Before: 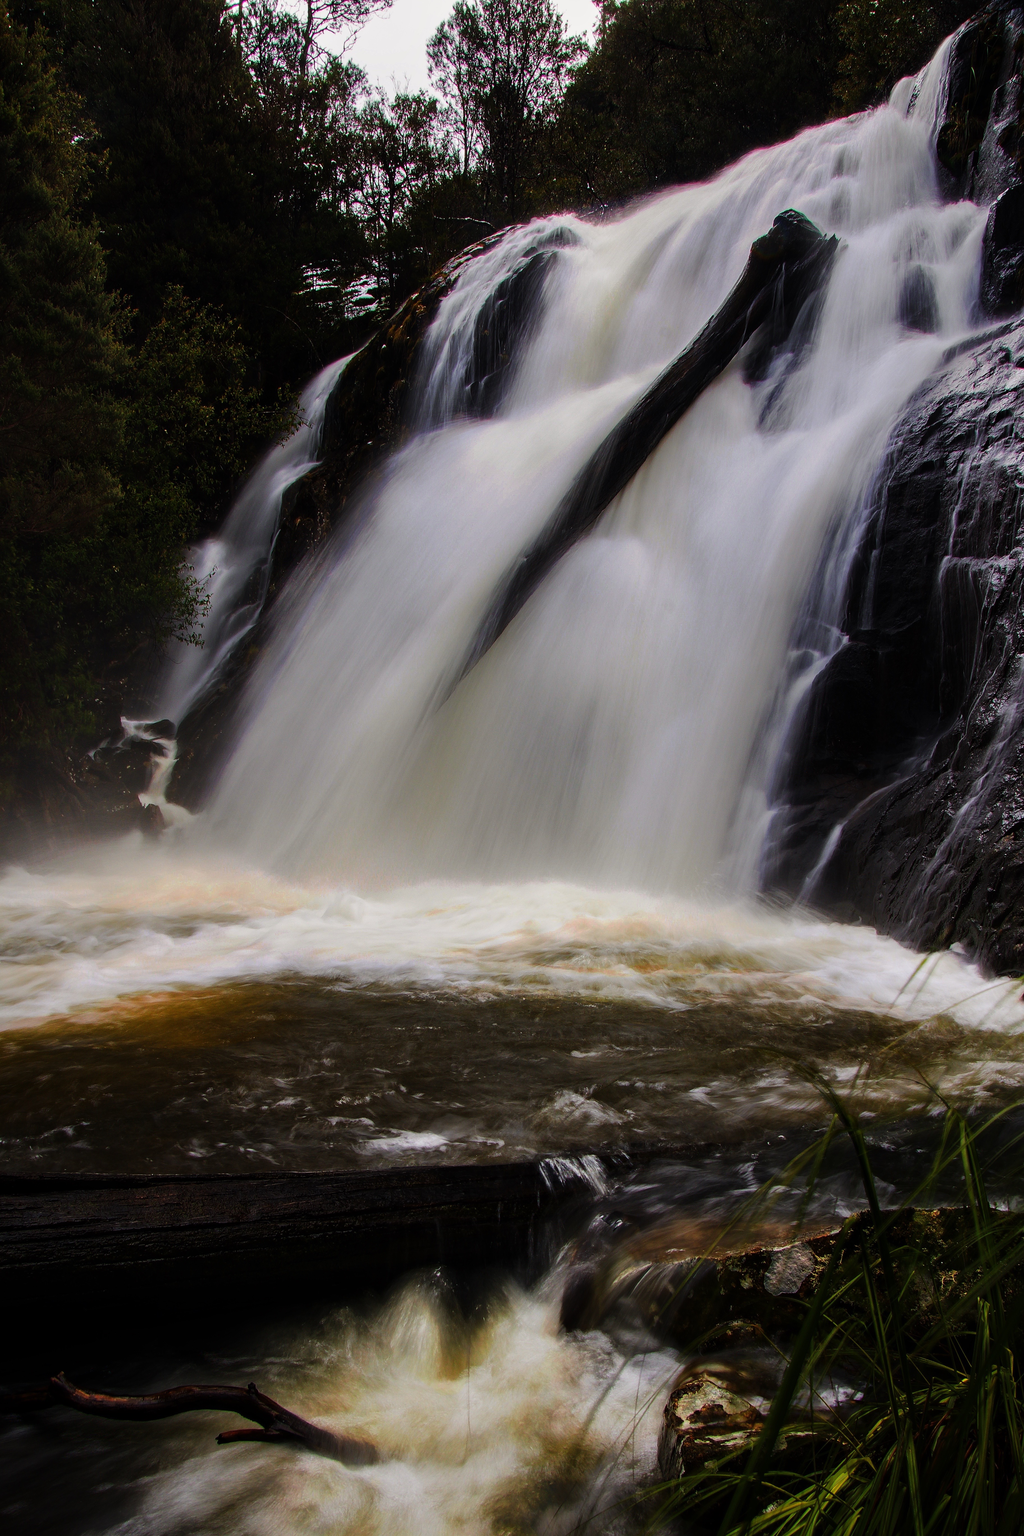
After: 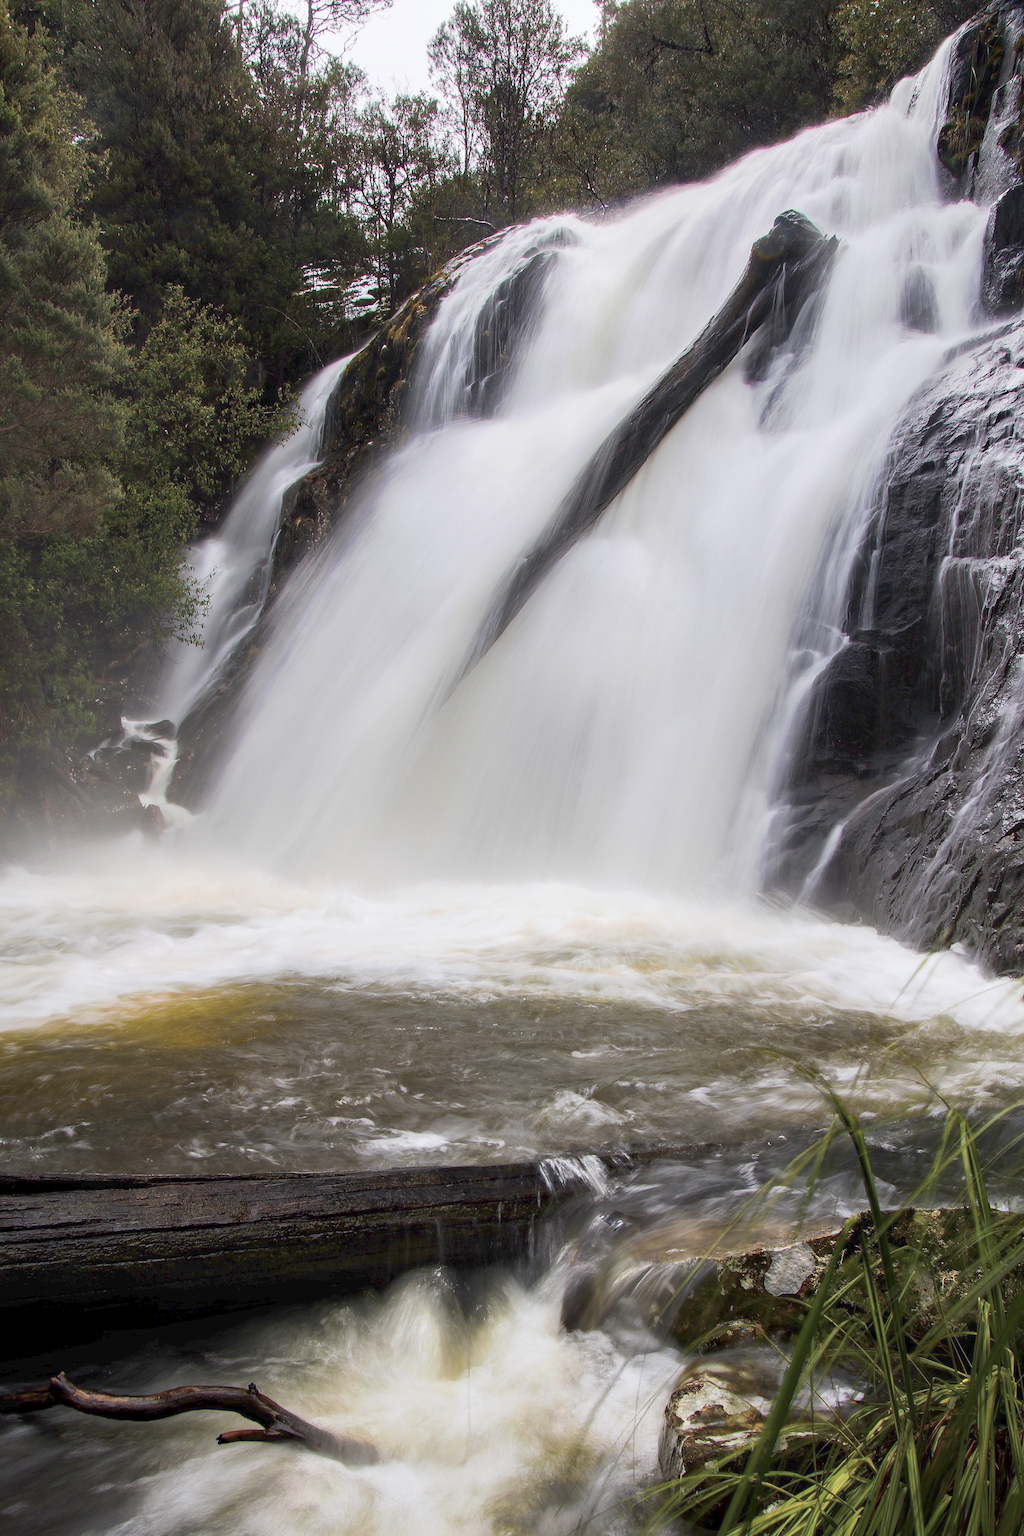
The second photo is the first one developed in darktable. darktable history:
white balance: red 0.984, blue 1.059
contrast brightness saturation: contrast 0.06, brightness -0.01, saturation -0.23
